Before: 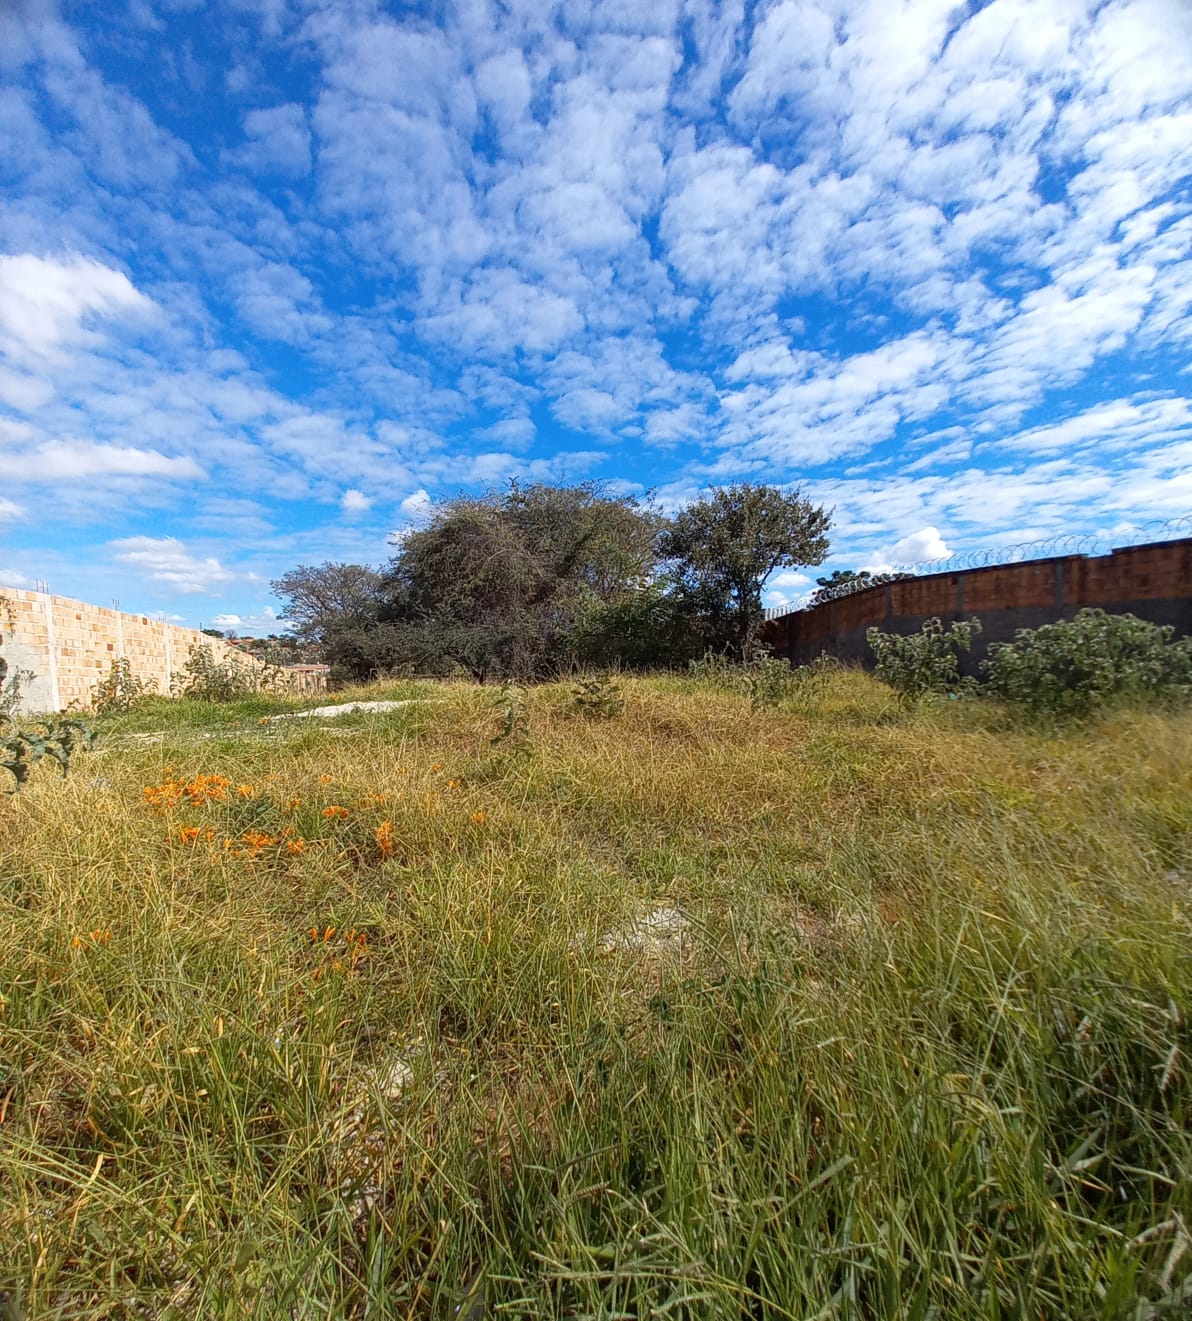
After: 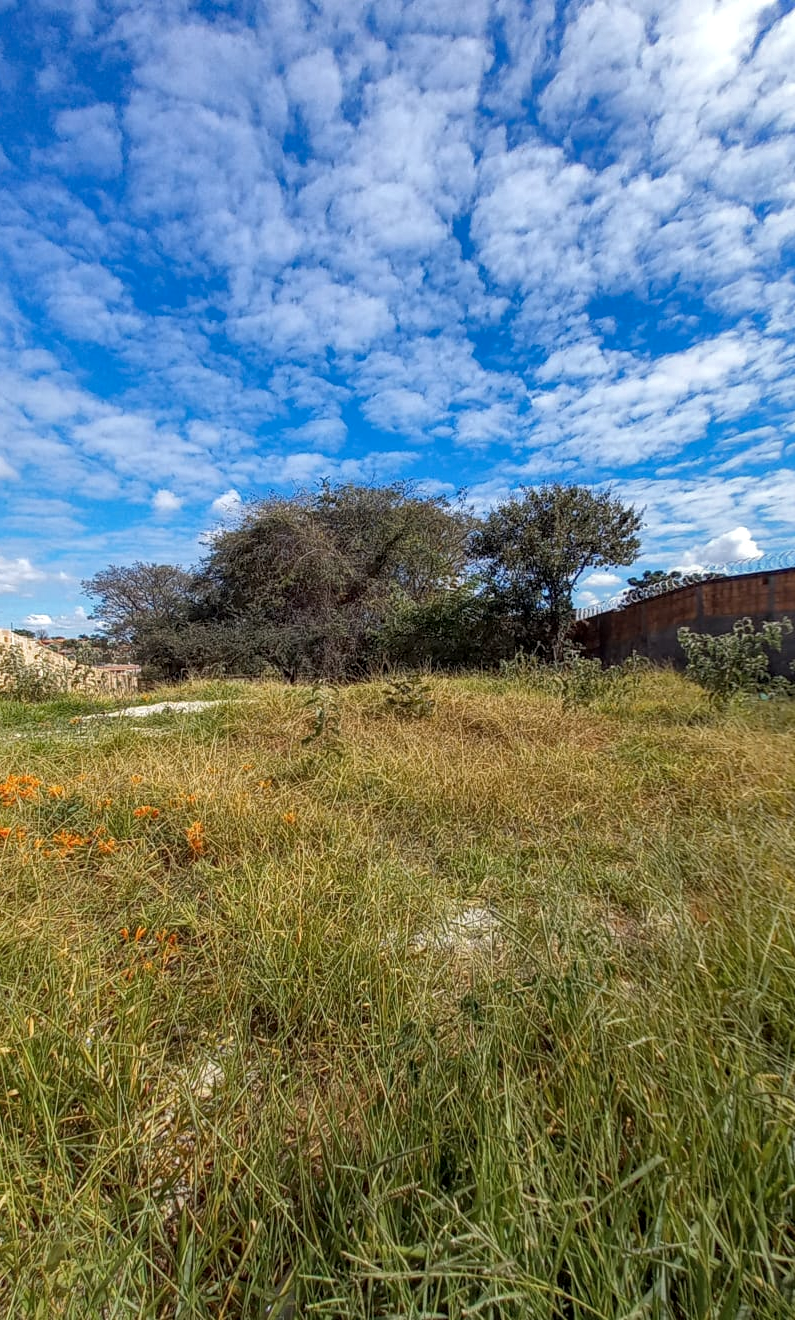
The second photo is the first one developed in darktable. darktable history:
crop and rotate: left 15.921%, right 17.321%
local contrast: on, module defaults
shadows and highlights: shadows 30.19, highlights color adjustment 0.852%
